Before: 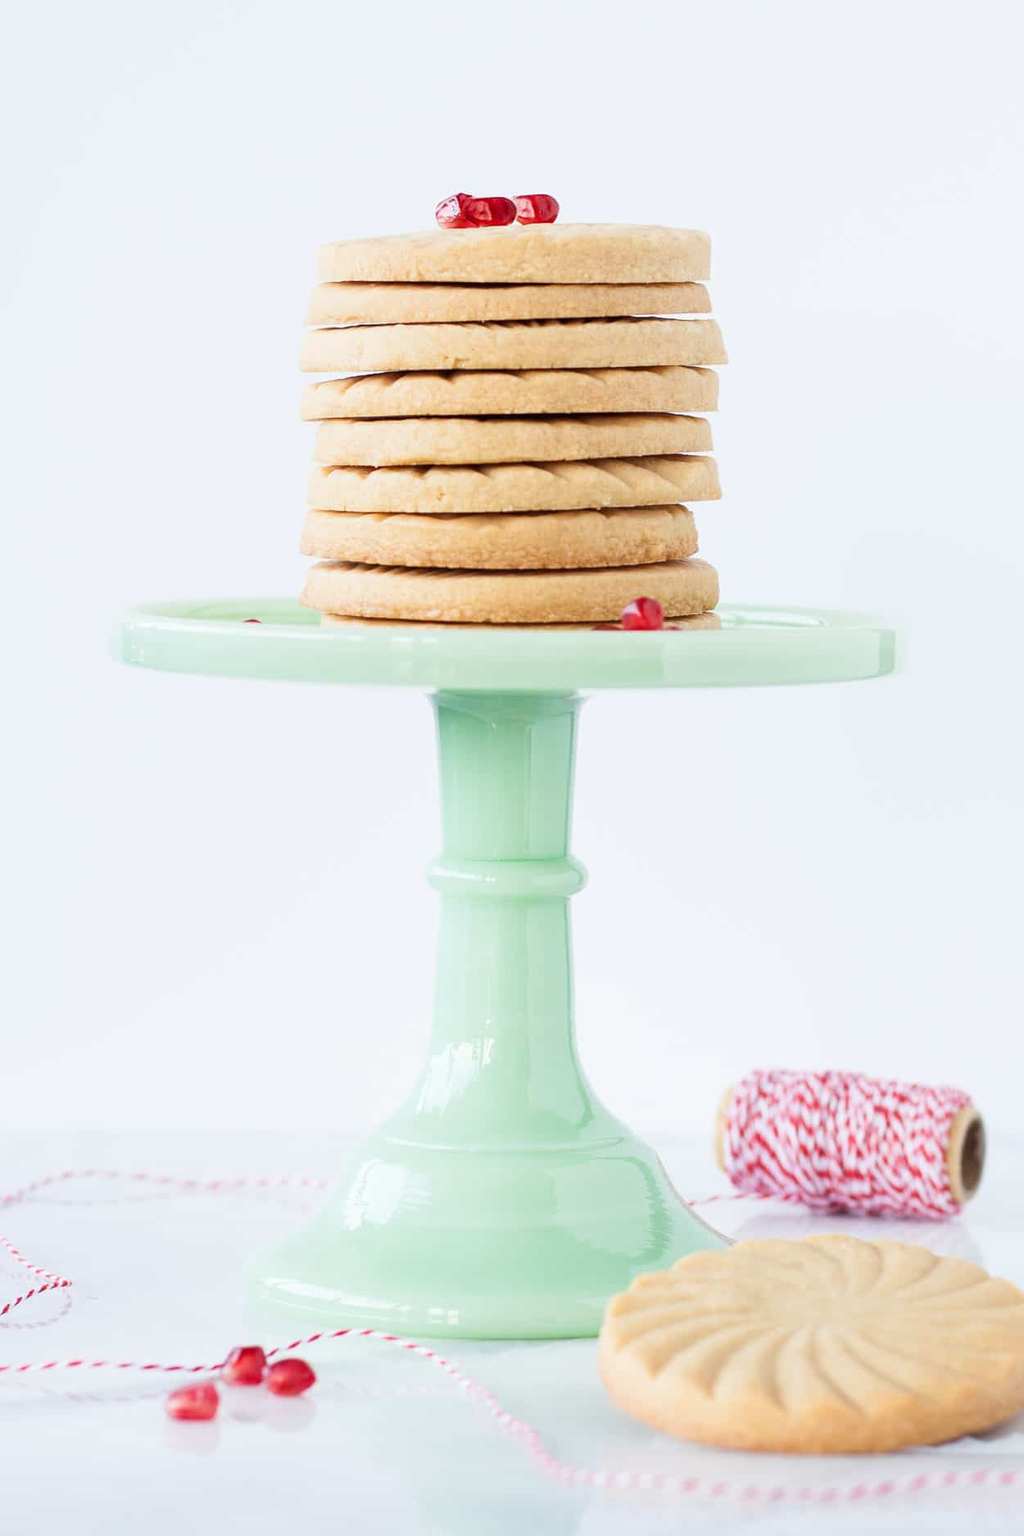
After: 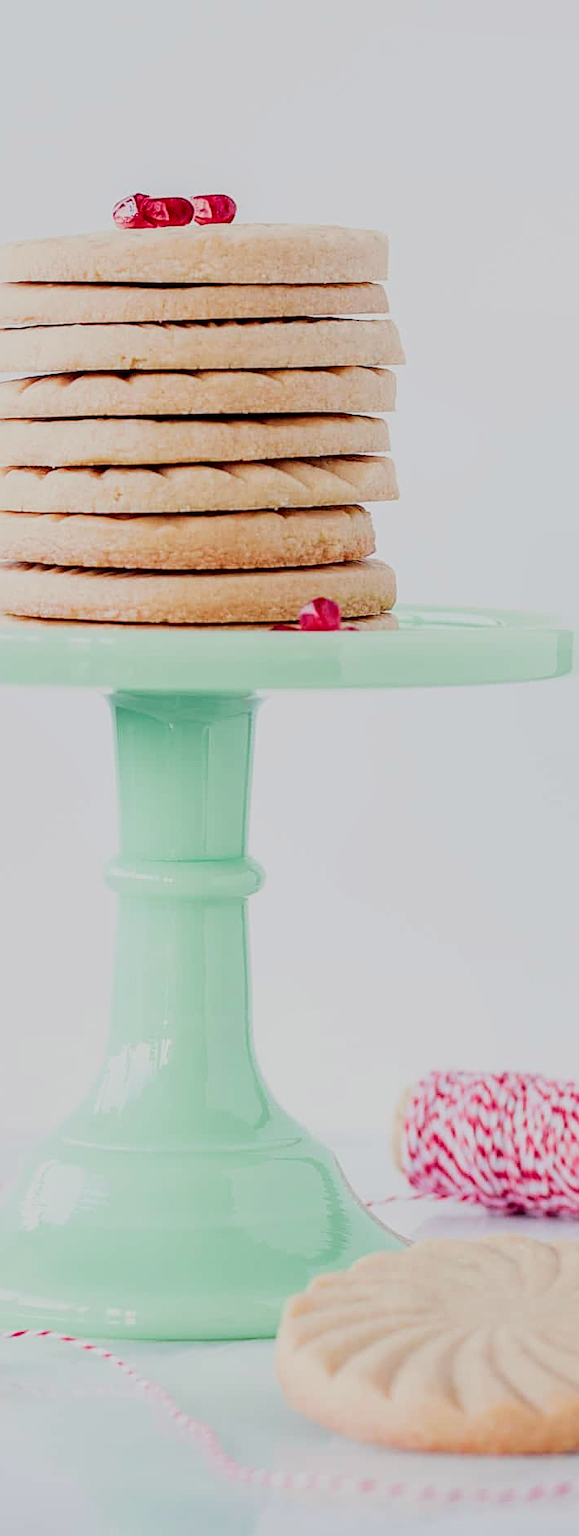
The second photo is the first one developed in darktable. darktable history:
sharpen: on, module defaults
tone curve: curves: ch0 [(0, 0) (0.068, 0.012) (0.183, 0.089) (0.341, 0.283) (0.547, 0.532) (0.828, 0.815) (1, 0.983)]; ch1 [(0, 0) (0.23, 0.166) (0.34, 0.308) (0.371, 0.337) (0.429, 0.411) (0.477, 0.462) (0.499, 0.5) (0.529, 0.537) (0.559, 0.582) (0.743, 0.798) (1, 1)]; ch2 [(0, 0) (0.431, 0.414) (0.498, 0.503) (0.524, 0.528) (0.568, 0.546) (0.6, 0.597) (0.634, 0.645) (0.728, 0.742) (1, 1)], color space Lab, independent channels, preserve colors none
crop: left 31.577%, top 0.011%, right 11.805%
local contrast: detail 130%
filmic rgb: black relative exposure -7.65 EV, white relative exposure 4.56 EV, hardness 3.61, color science v4 (2020)
